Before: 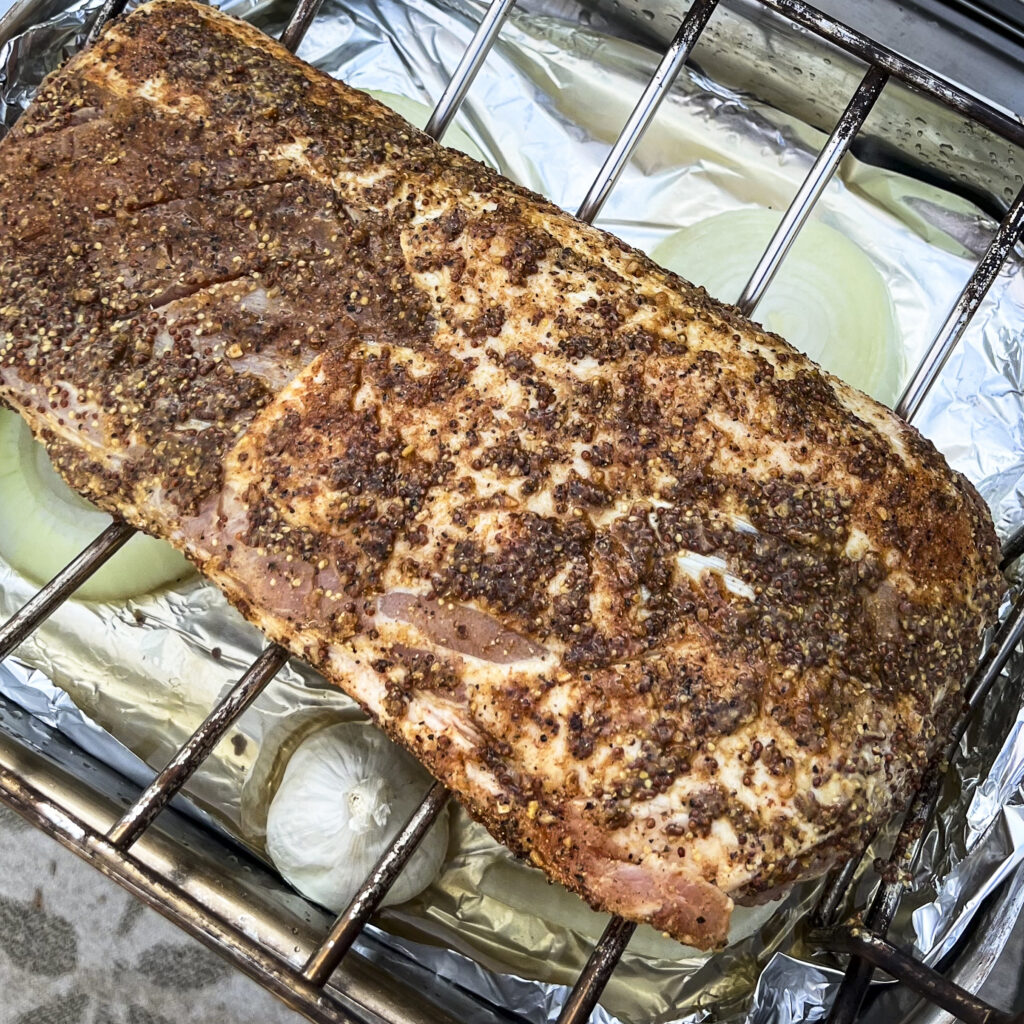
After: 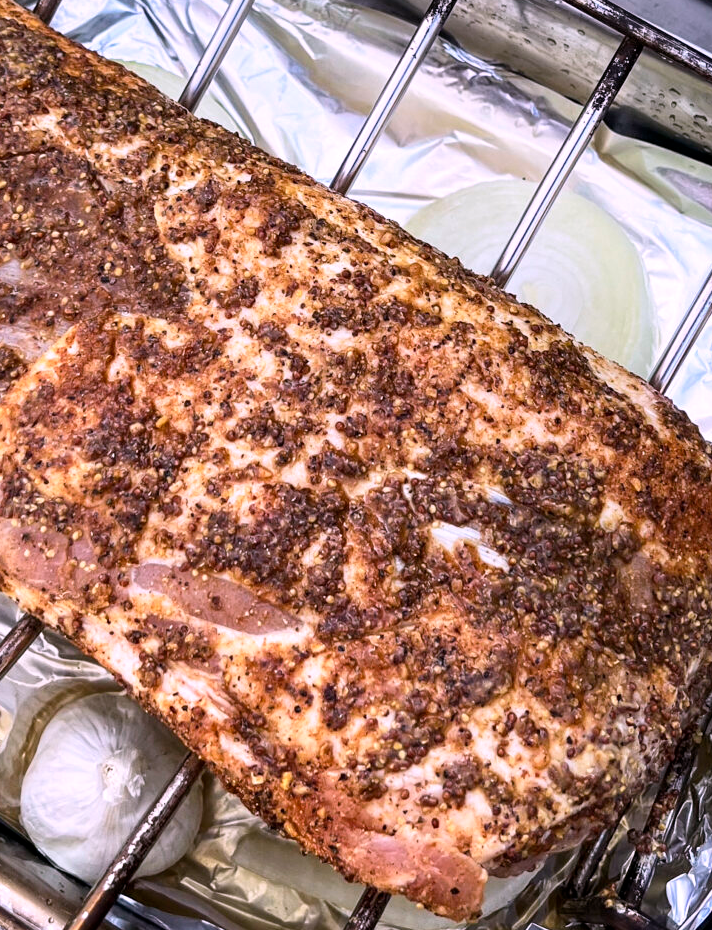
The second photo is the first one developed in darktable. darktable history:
white balance: red 1.066, blue 1.119
crop and rotate: left 24.034%, top 2.838%, right 6.406%, bottom 6.299%
